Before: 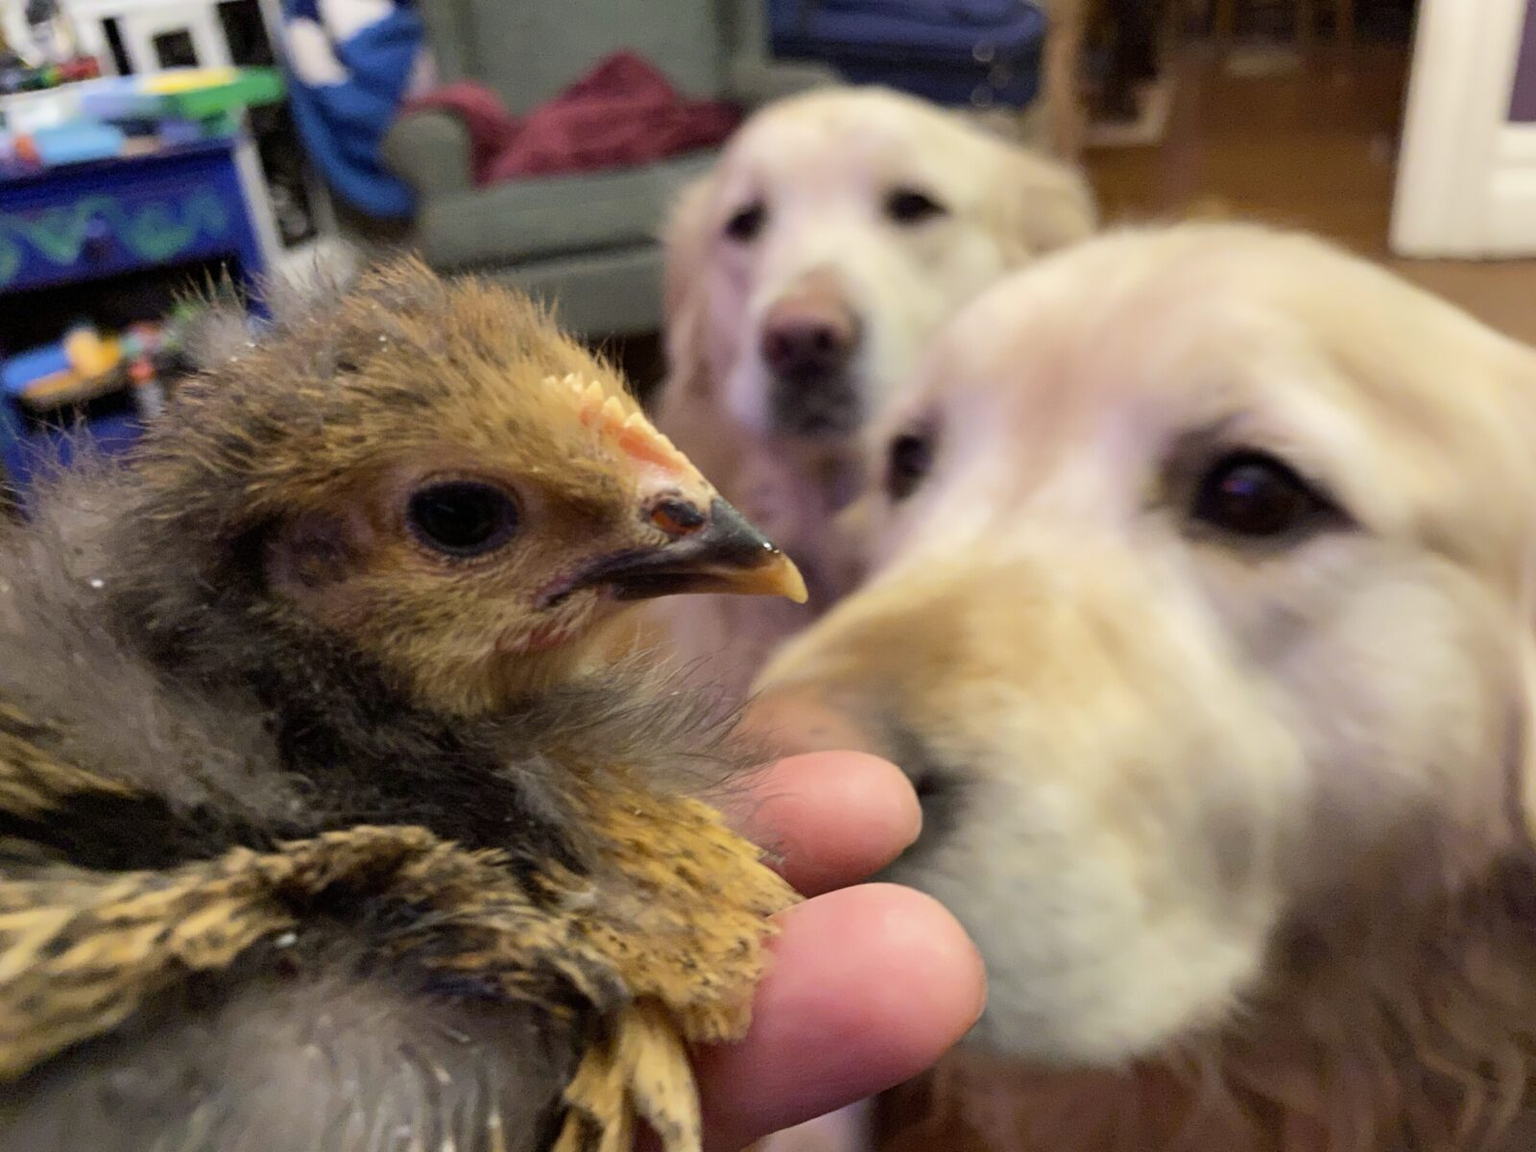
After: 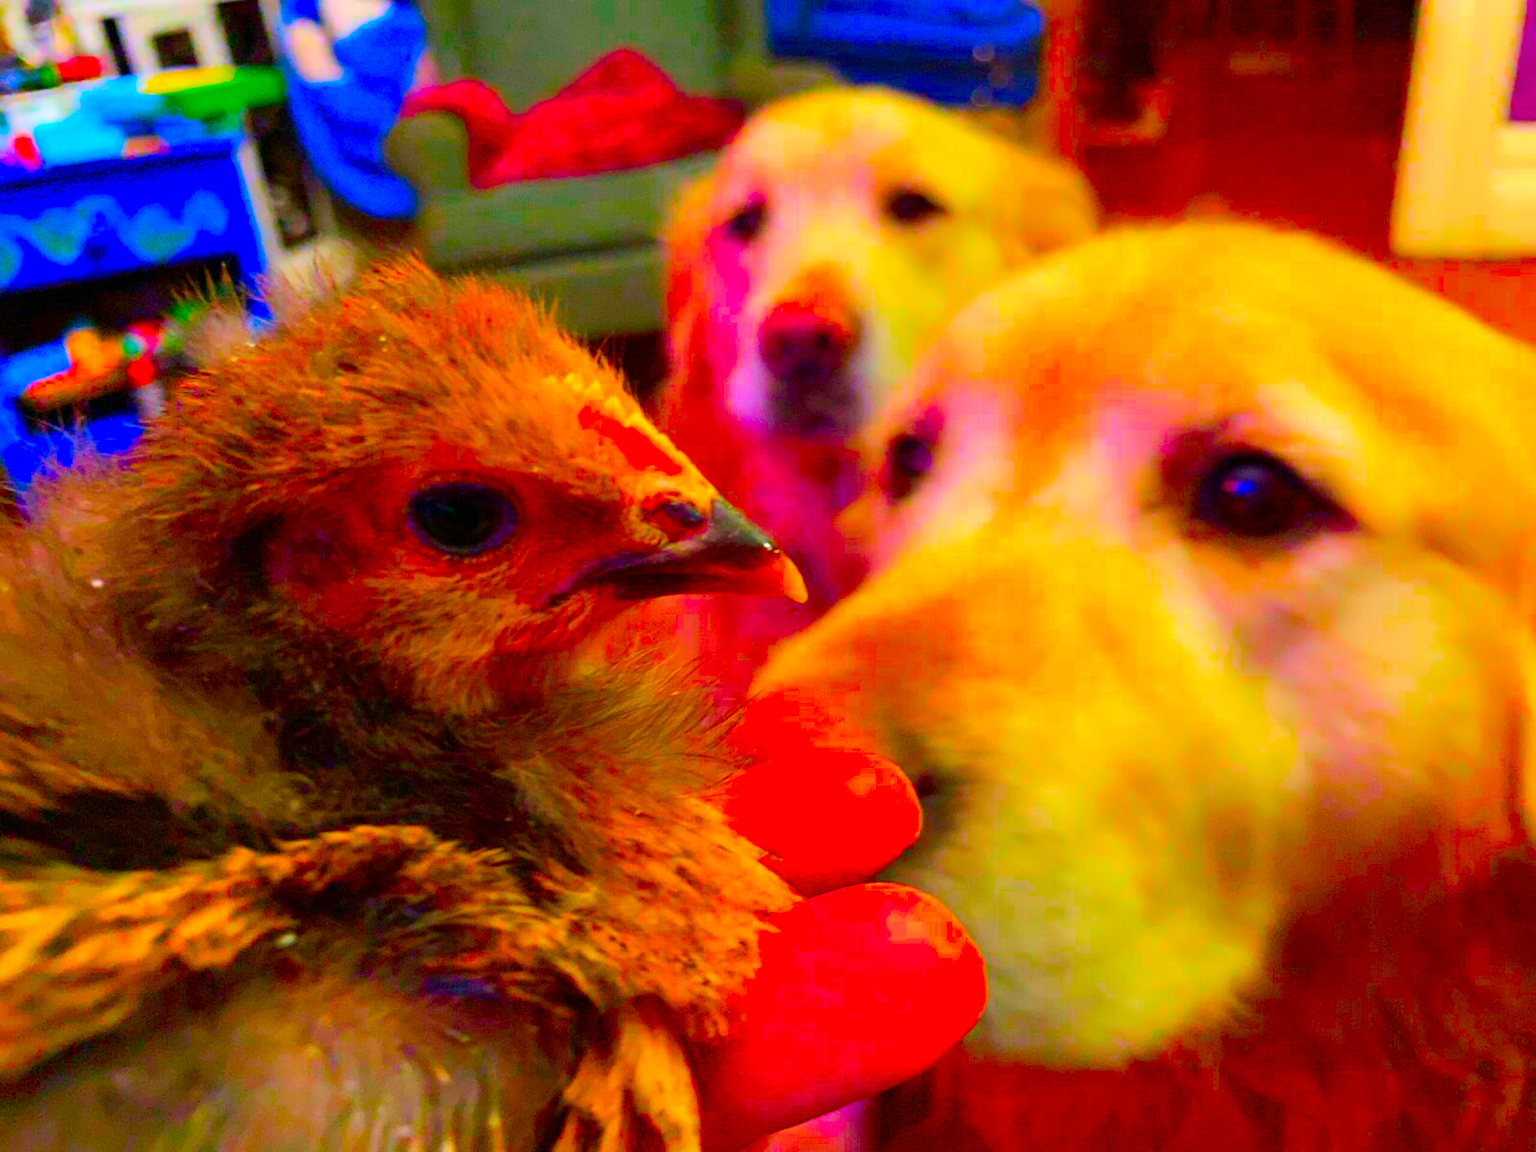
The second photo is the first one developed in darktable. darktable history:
color balance rgb: linear chroma grading › global chroma 23.15%, perceptual saturation grading › global saturation 28.7%, perceptual saturation grading › mid-tones 12.04%, perceptual saturation grading › shadows 10.19%, global vibrance 22.22%
white balance: emerald 1
color correction: saturation 3
